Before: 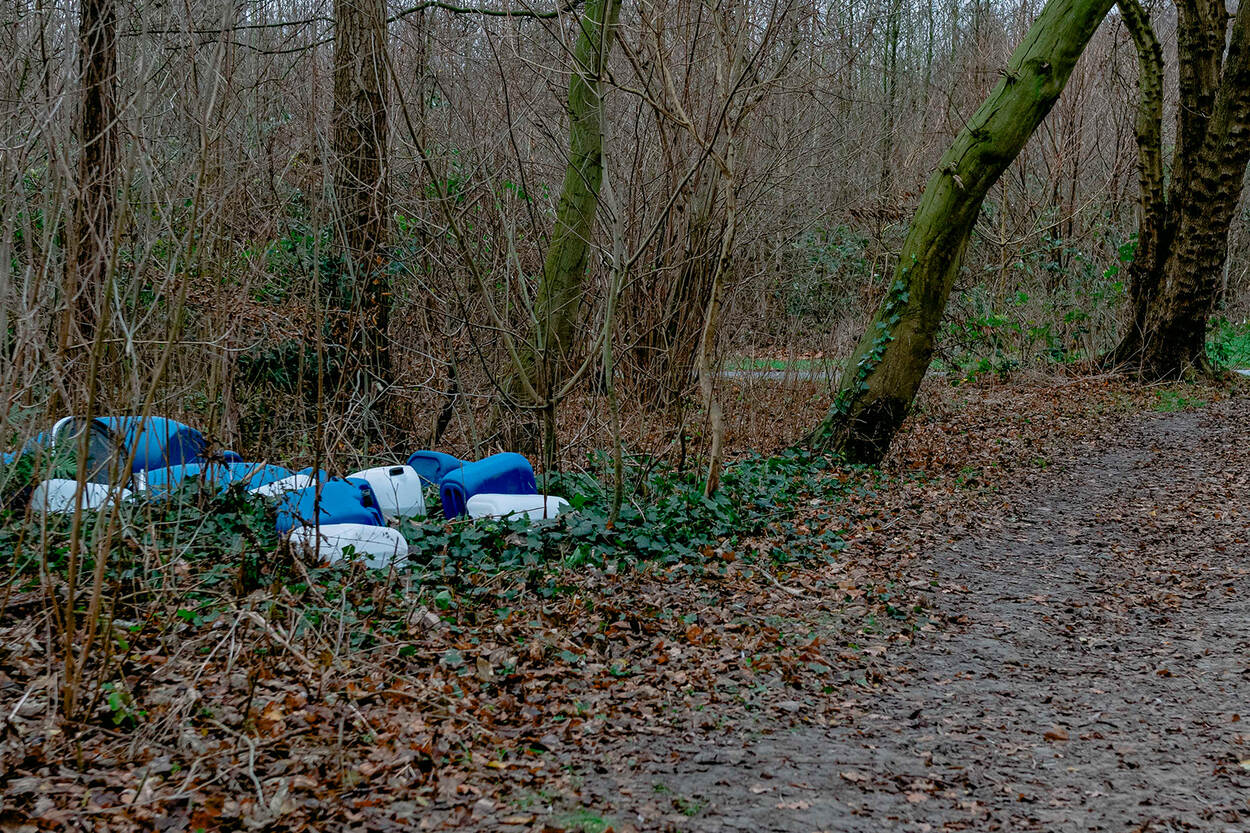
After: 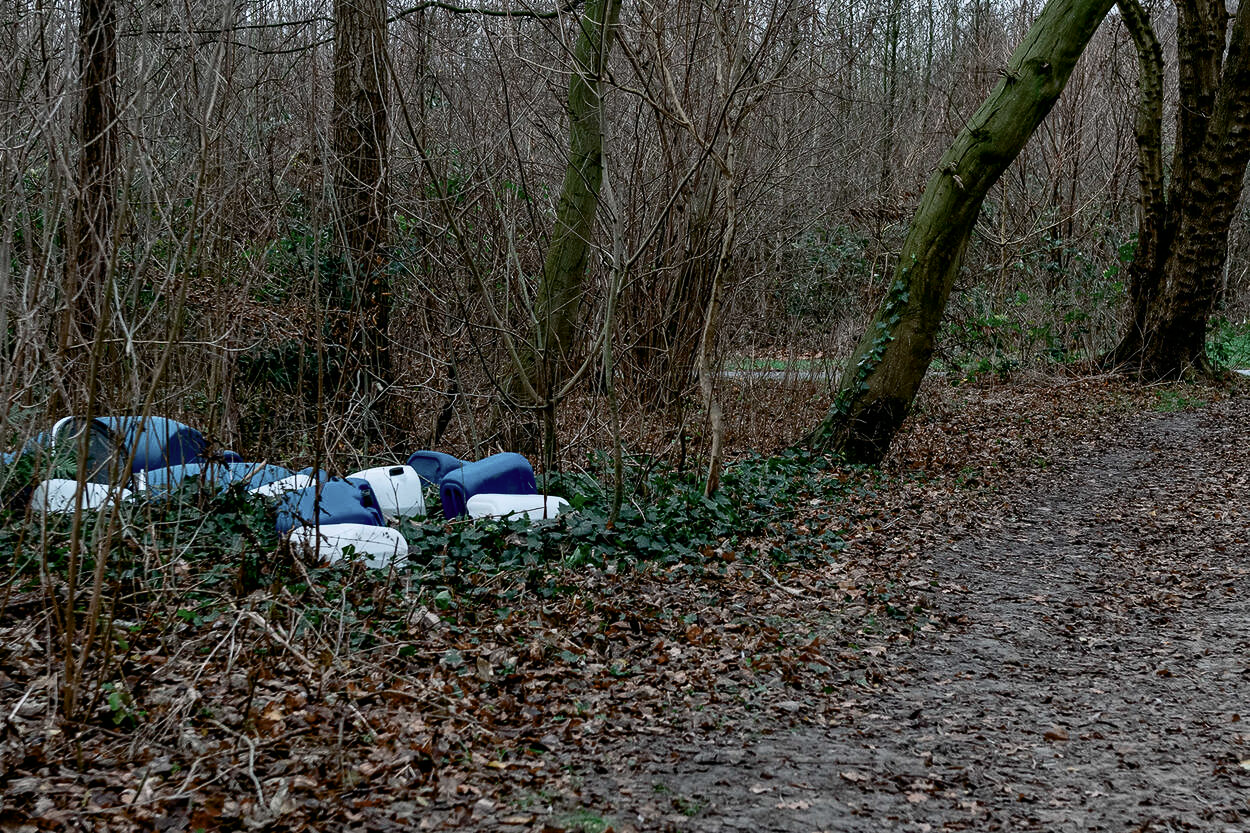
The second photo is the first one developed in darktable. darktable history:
contrast brightness saturation: contrast 0.254, saturation -0.309
